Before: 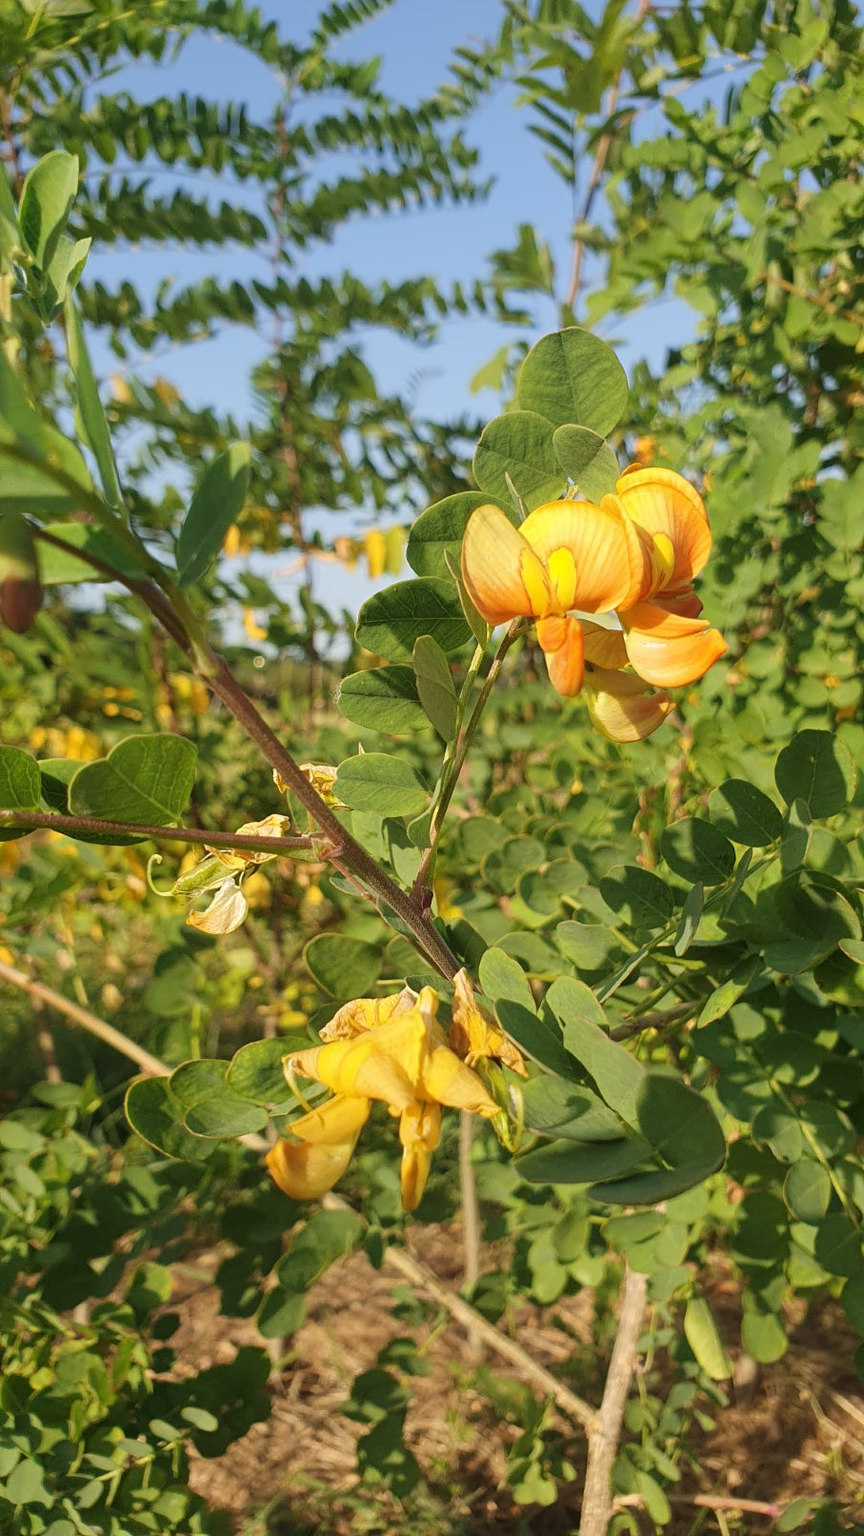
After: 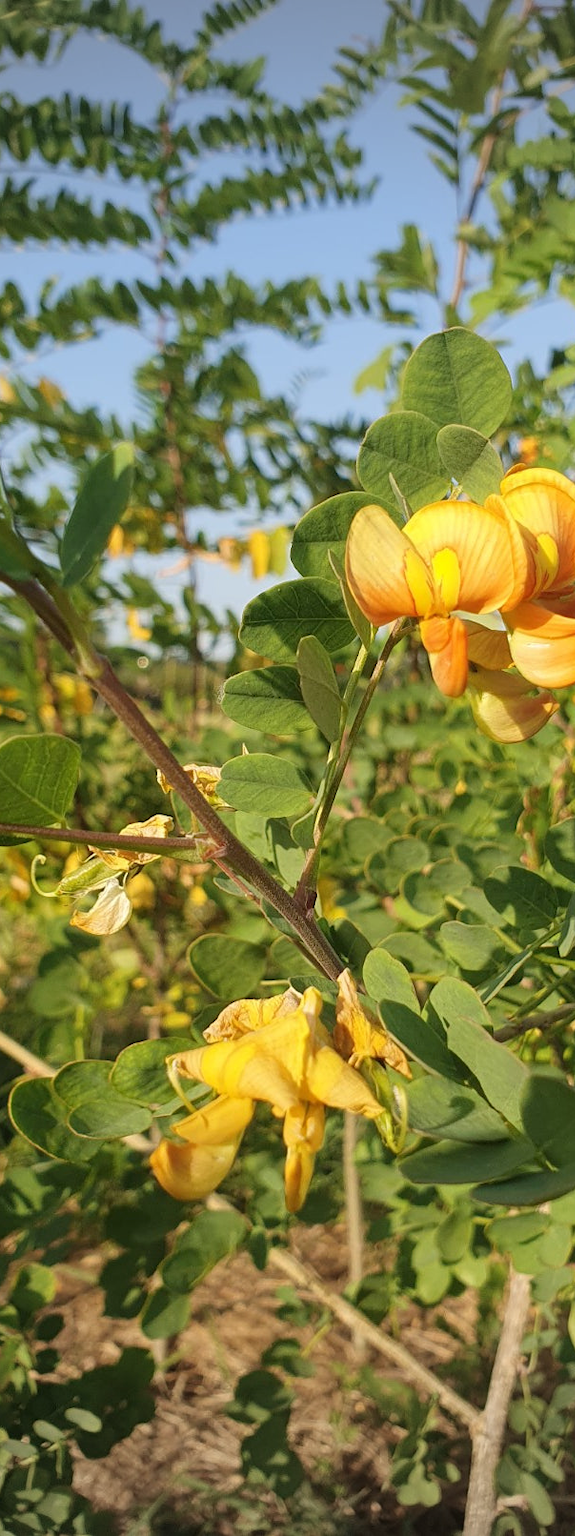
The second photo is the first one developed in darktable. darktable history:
crop and rotate: left 13.537%, right 19.796%
vignetting: fall-off start 71.74%
